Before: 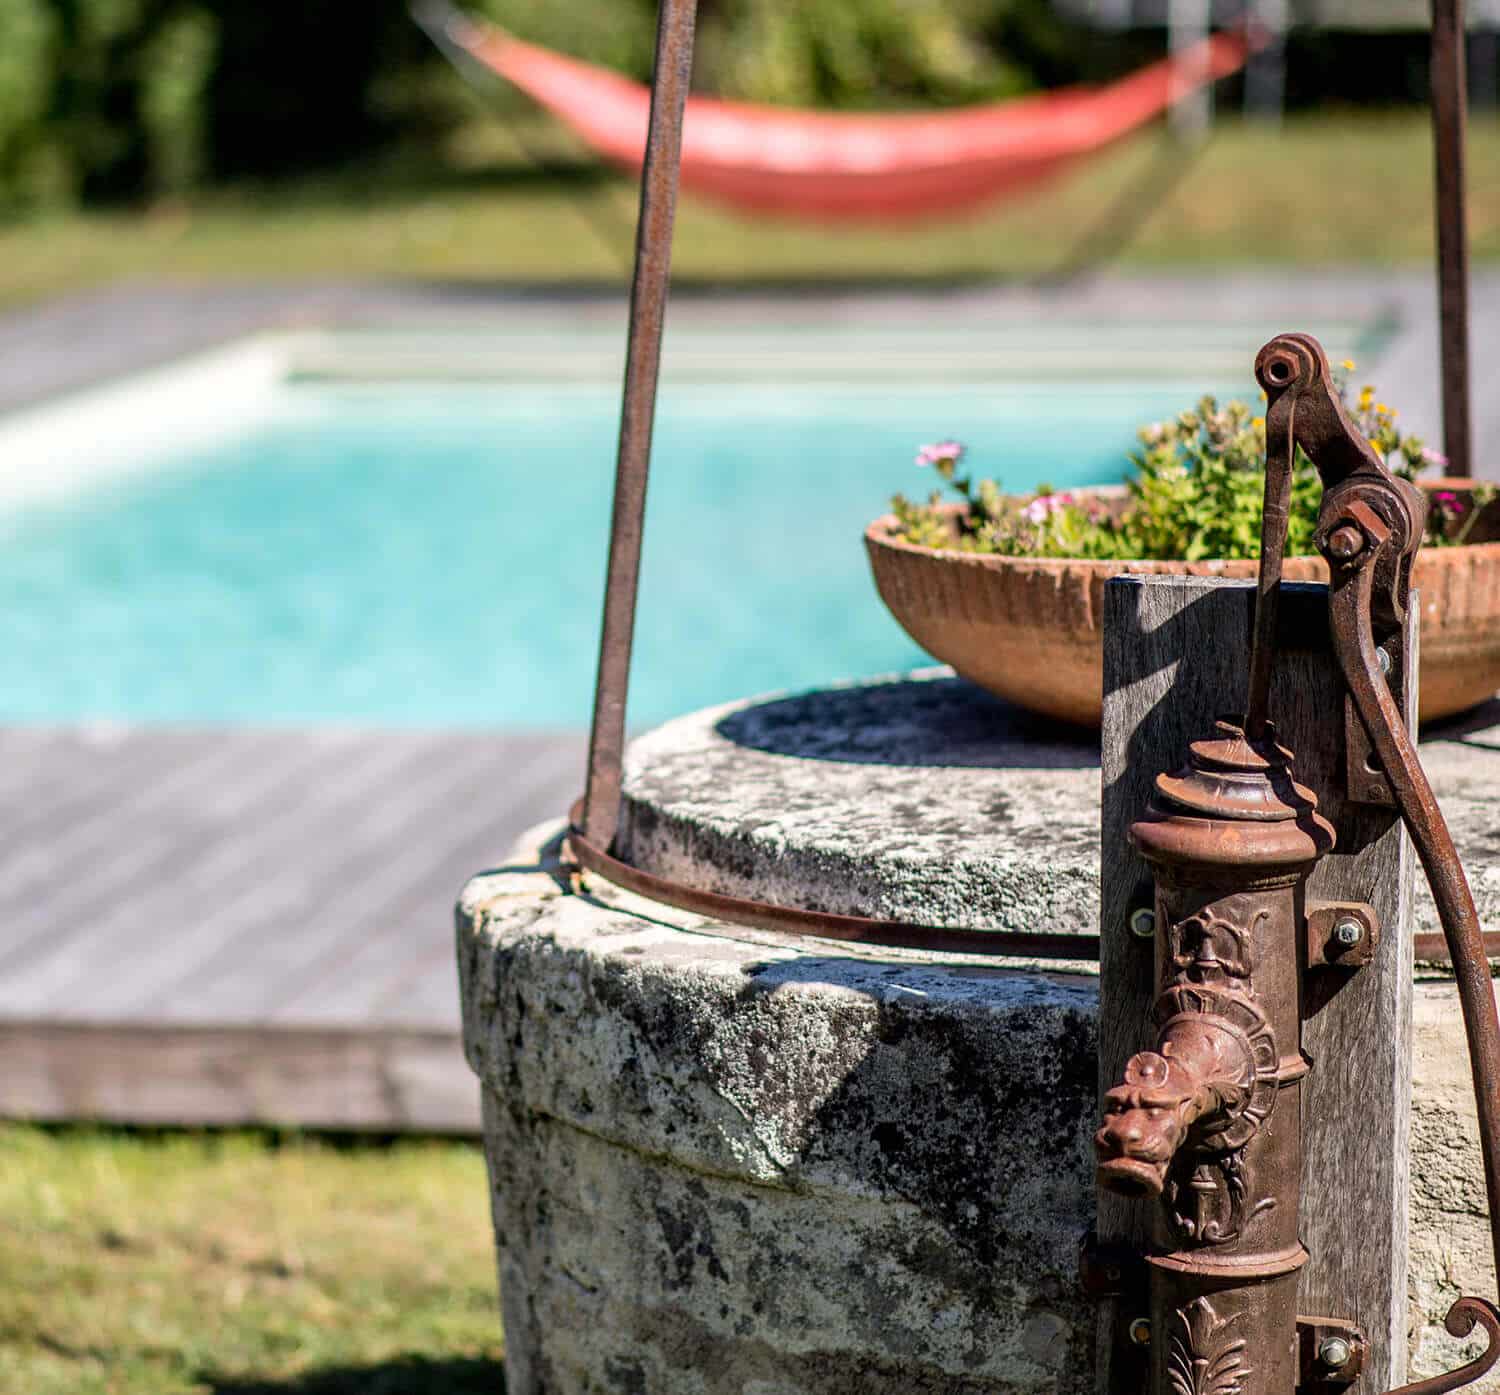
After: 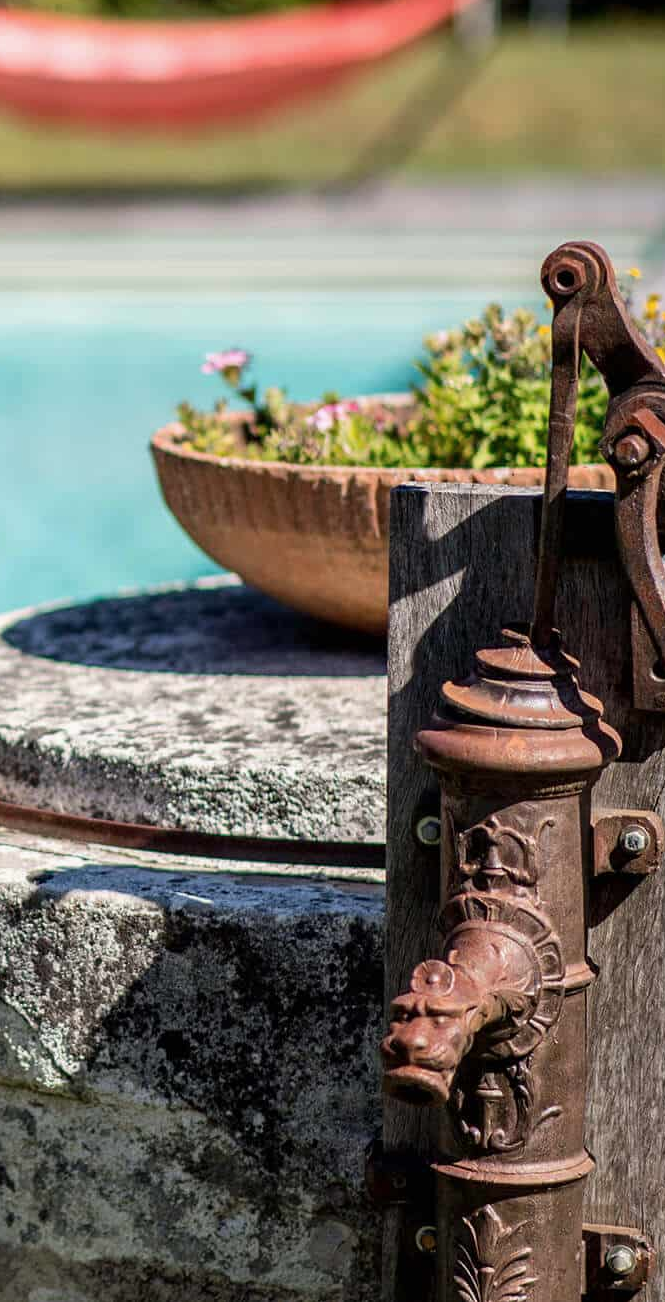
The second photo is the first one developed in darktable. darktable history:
exposure: exposure -0.048 EV, compensate highlight preservation false
crop: left 47.628%, top 6.643%, right 7.874%
contrast brightness saturation: saturation -0.04
